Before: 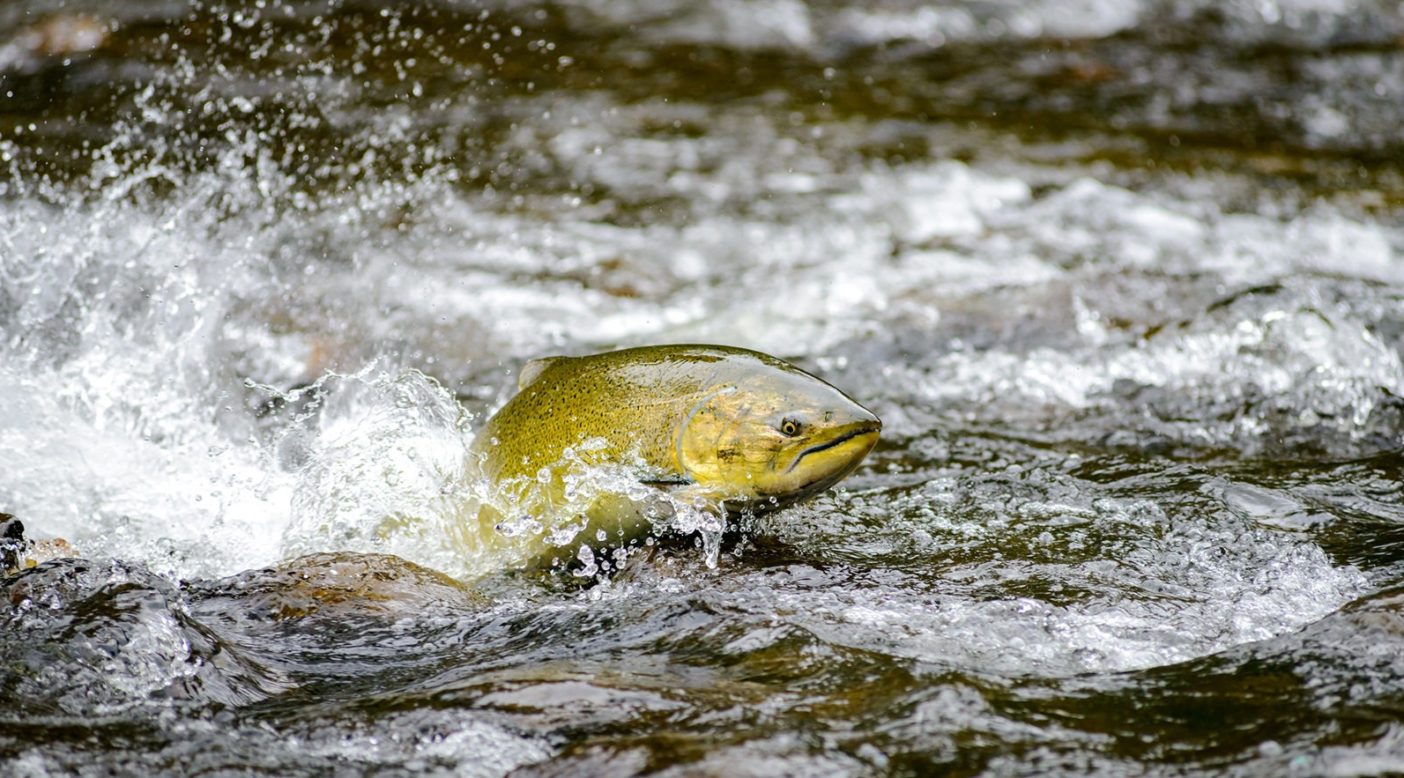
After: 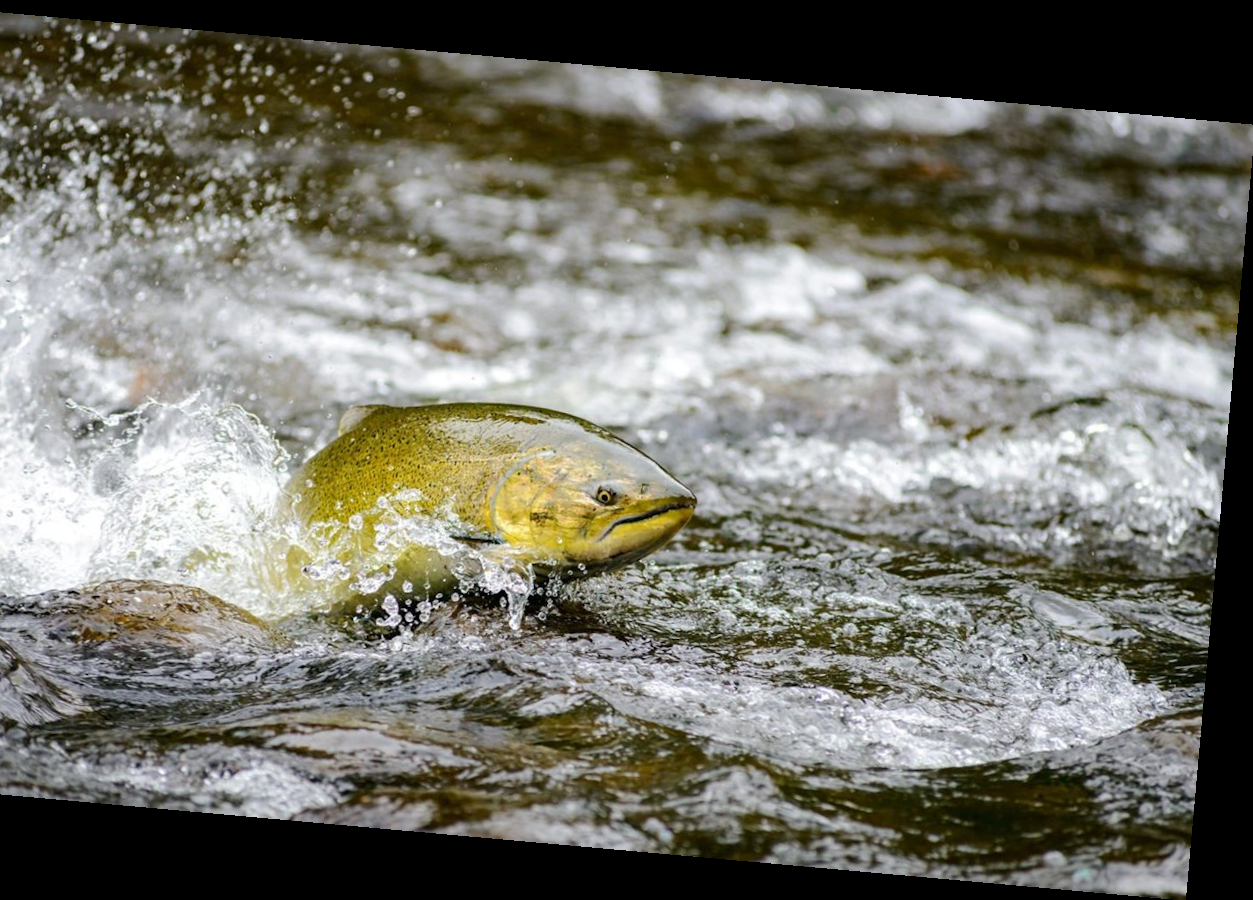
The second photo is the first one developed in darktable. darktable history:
crop and rotate: left 14.584%
rotate and perspective: rotation 5.12°, automatic cropping off
